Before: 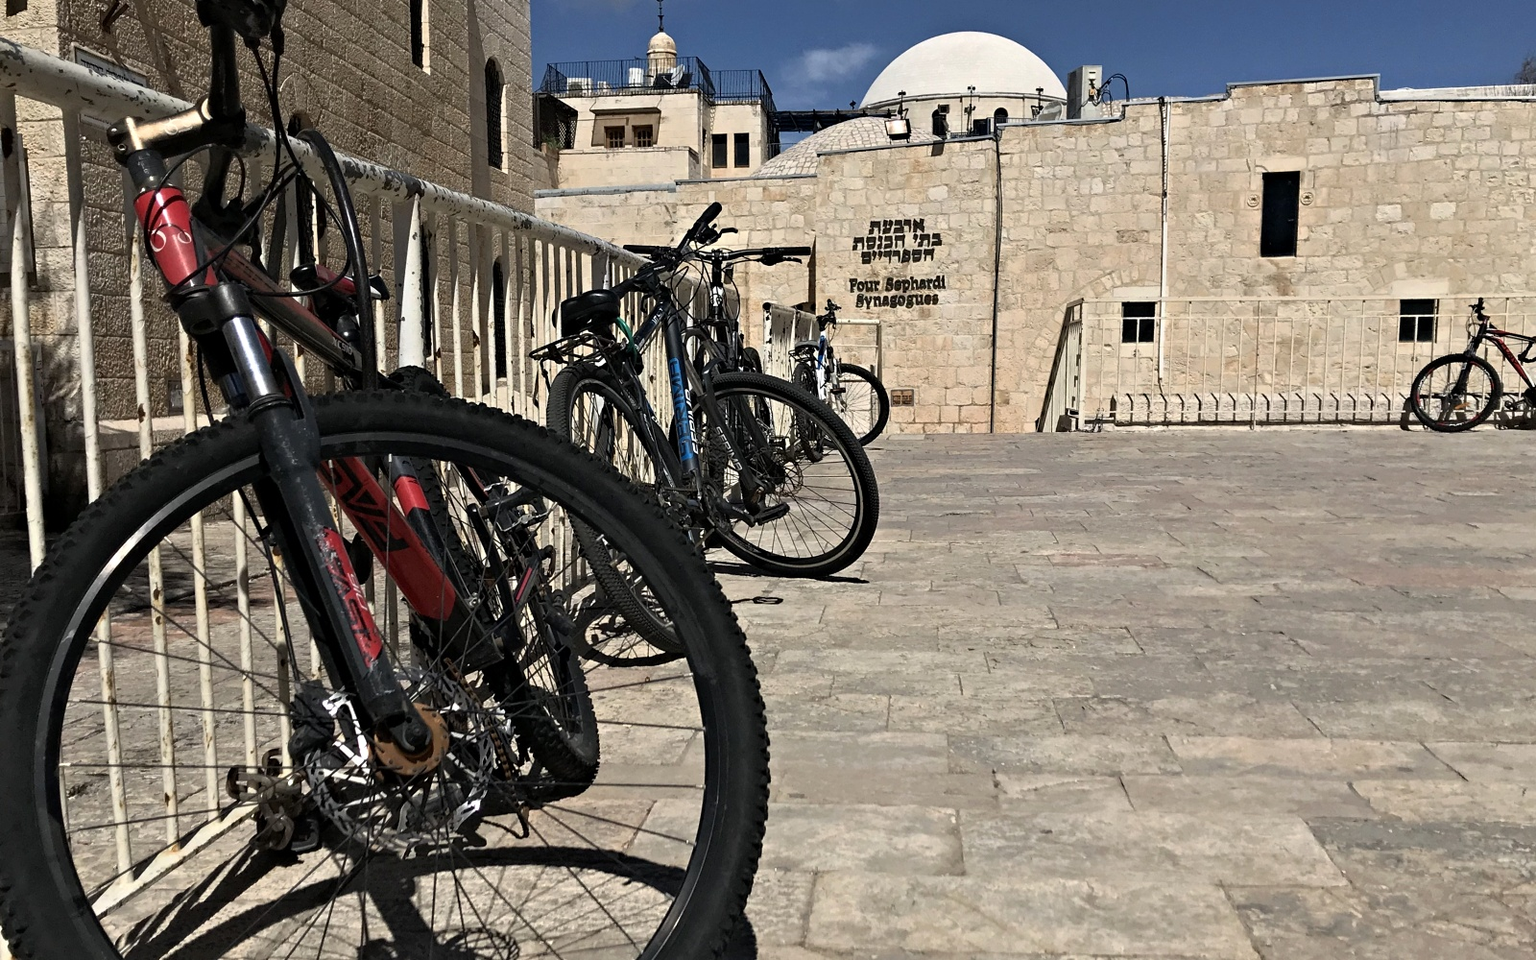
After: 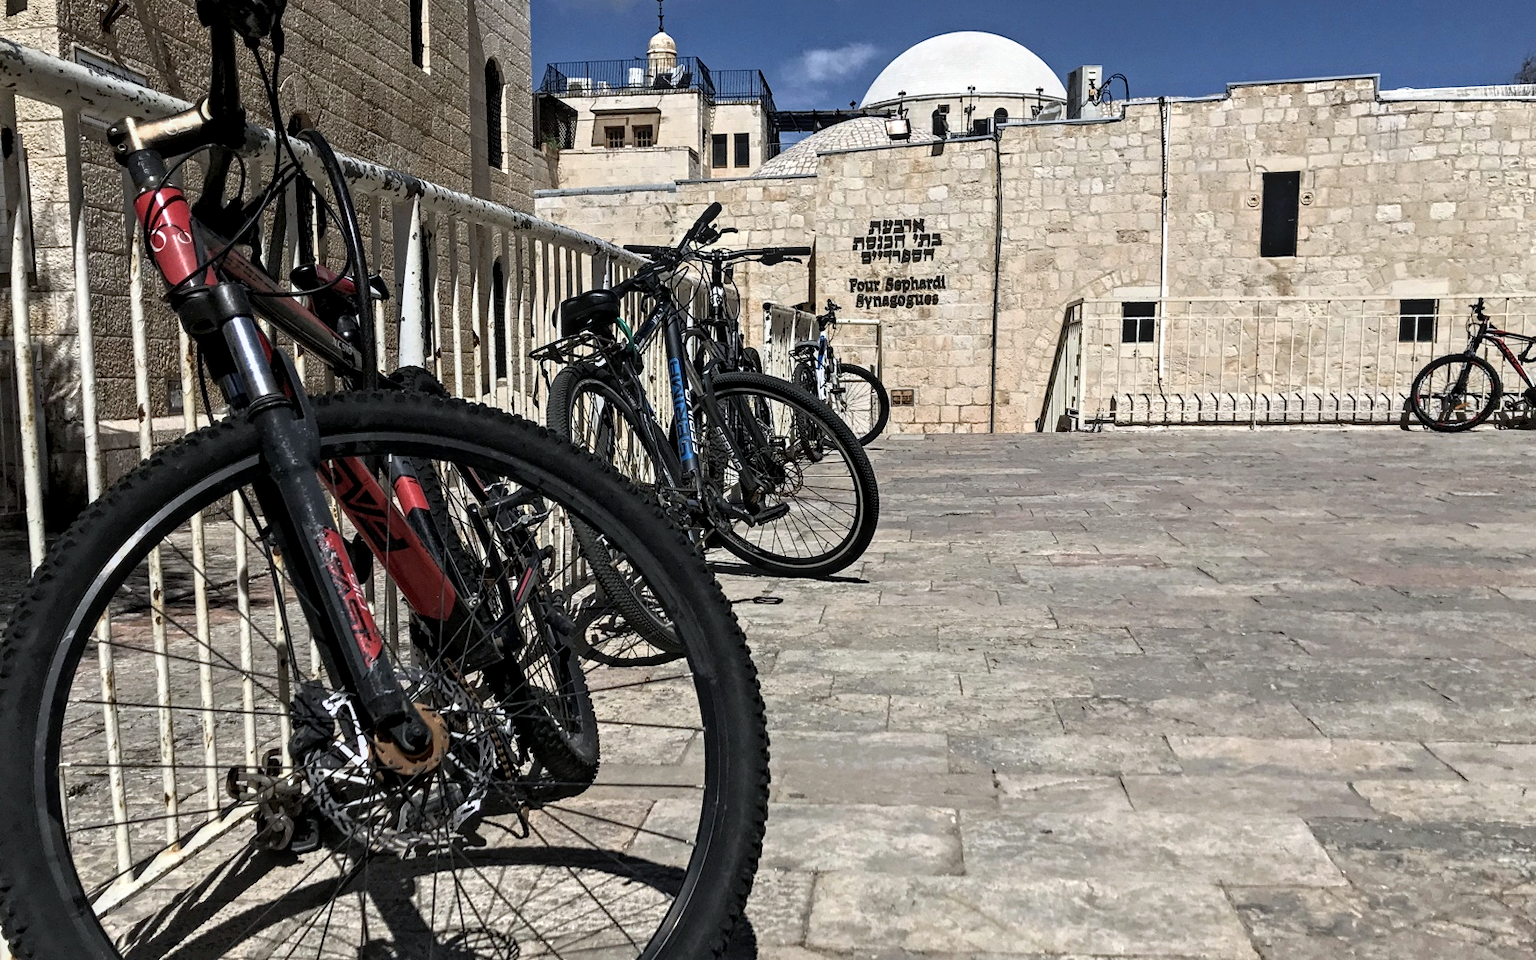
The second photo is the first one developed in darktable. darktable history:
local contrast: highlights 61%, detail 143%, midtone range 0.428
white balance: red 0.974, blue 1.044
shadows and highlights: shadows 0, highlights 40
